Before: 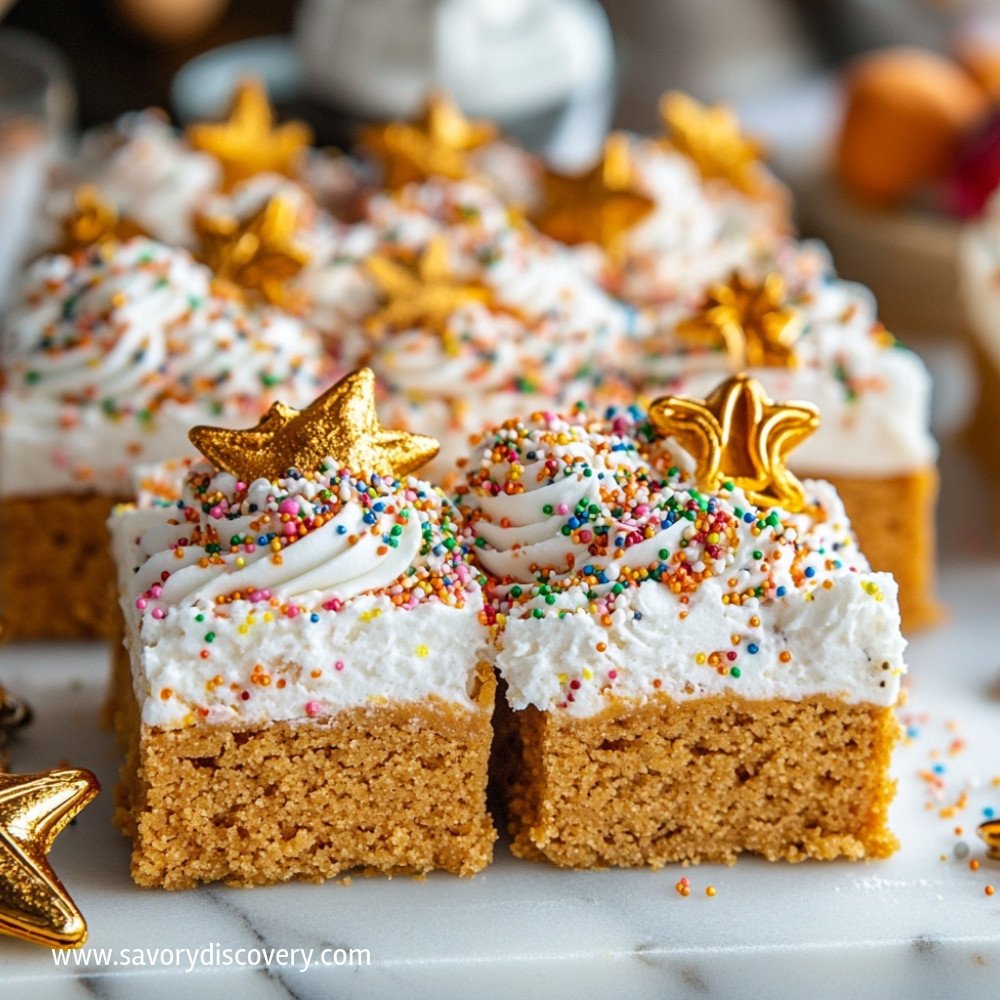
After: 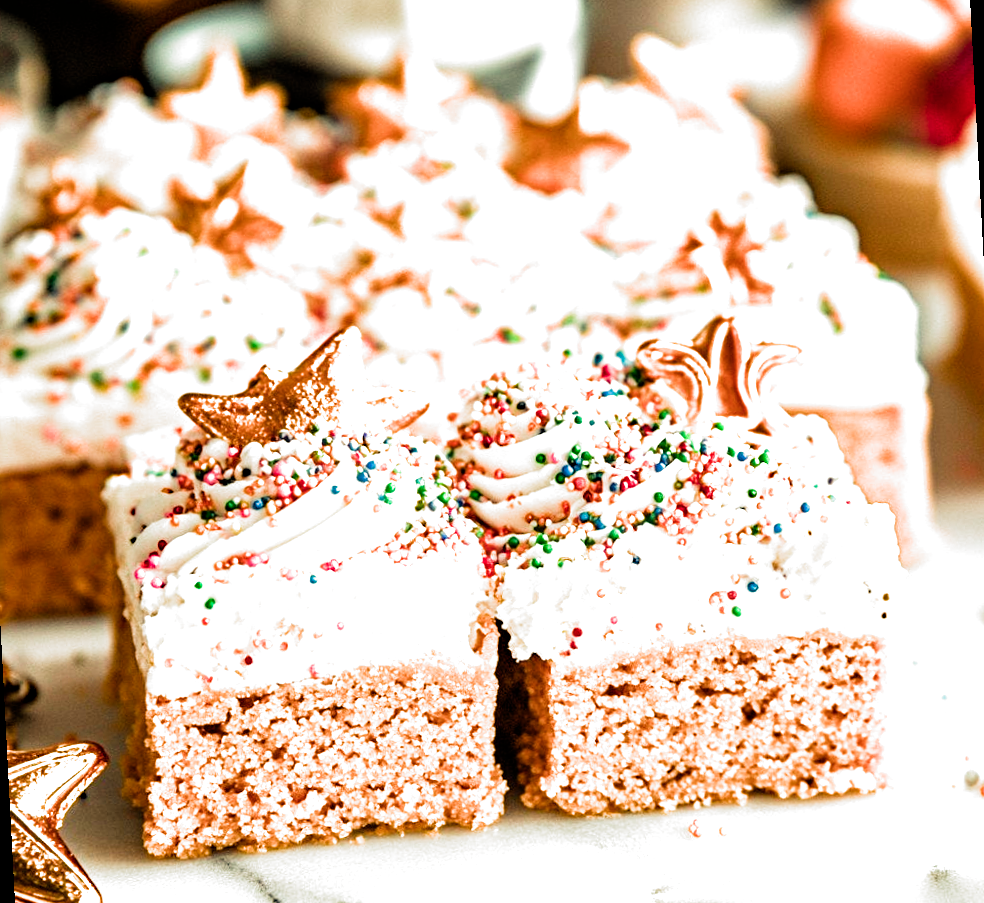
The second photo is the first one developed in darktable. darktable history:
white balance: red 1.08, blue 0.791
color balance rgb: perceptual saturation grading › global saturation 20%, perceptual saturation grading › highlights -25%, perceptual saturation grading › shadows 25%
tone equalizer: on, module defaults
haze removal: strength 0.29, distance 0.25, compatibility mode true, adaptive false
rotate and perspective: rotation -3°, crop left 0.031, crop right 0.968, crop top 0.07, crop bottom 0.93
filmic rgb: black relative exposure -8.2 EV, white relative exposure 2.2 EV, threshold 3 EV, hardness 7.11, latitude 75%, contrast 1.325, highlights saturation mix -2%, shadows ↔ highlights balance 30%, preserve chrominance RGB euclidean norm, color science v5 (2021), contrast in shadows safe, contrast in highlights safe, enable highlight reconstruction true
exposure: black level correction 0, exposure 1.2 EV, compensate exposure bias true, compensate highlight preservation false
